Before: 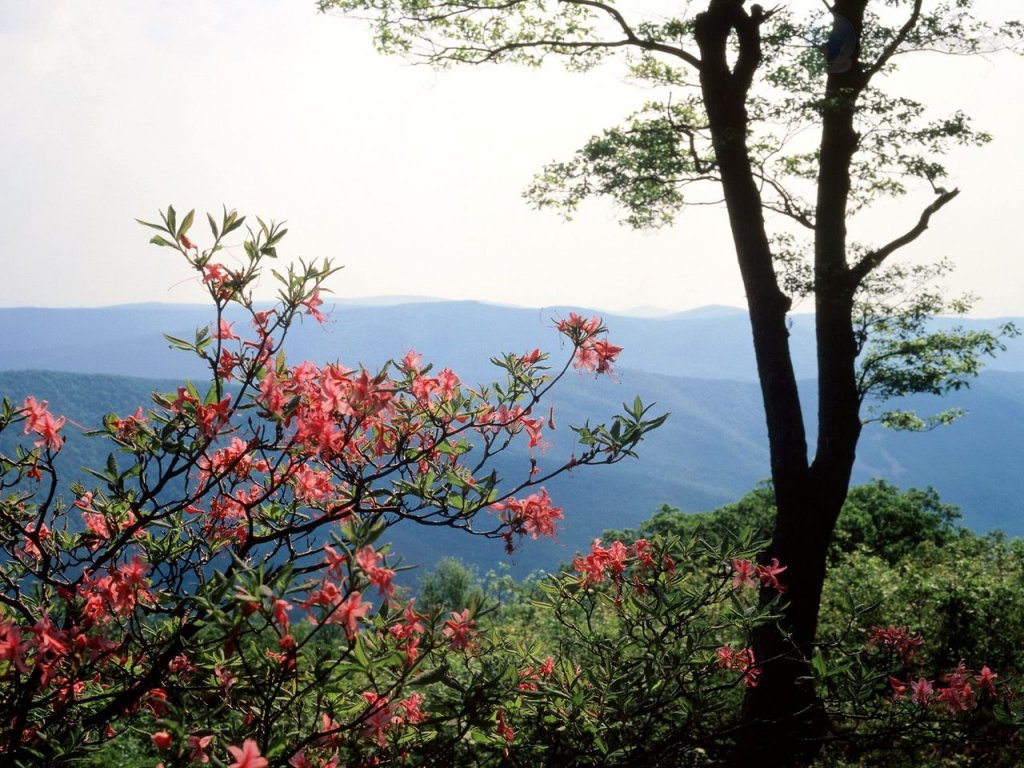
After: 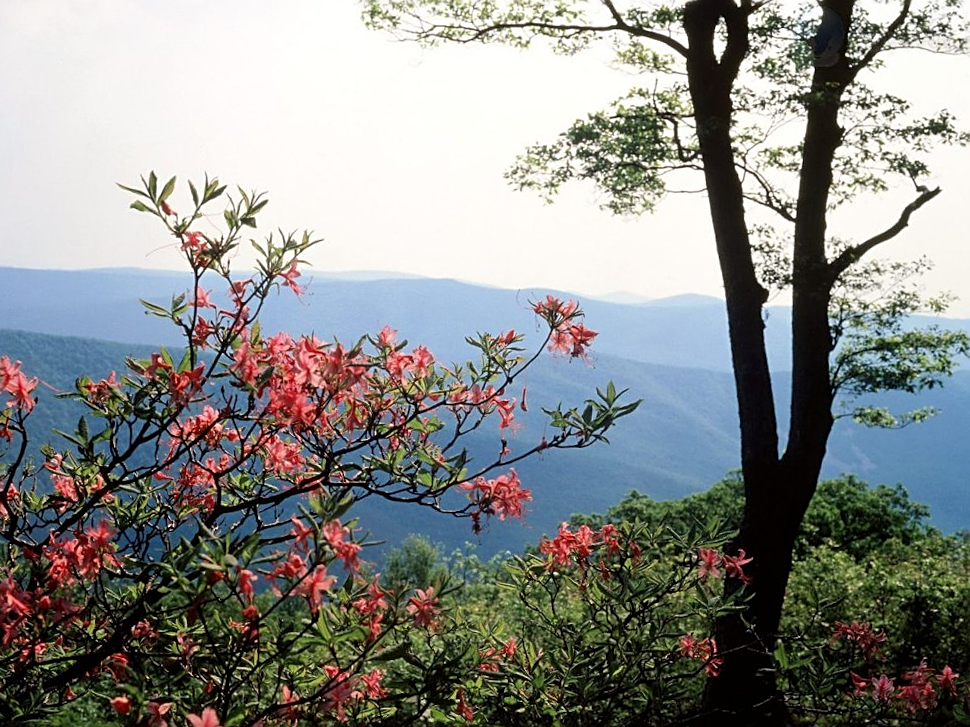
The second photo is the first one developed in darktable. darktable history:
crop and rotate: angle -2.41°
sharpen: on, module defaults
tone equalizer: -8 EV -0.562 EV
